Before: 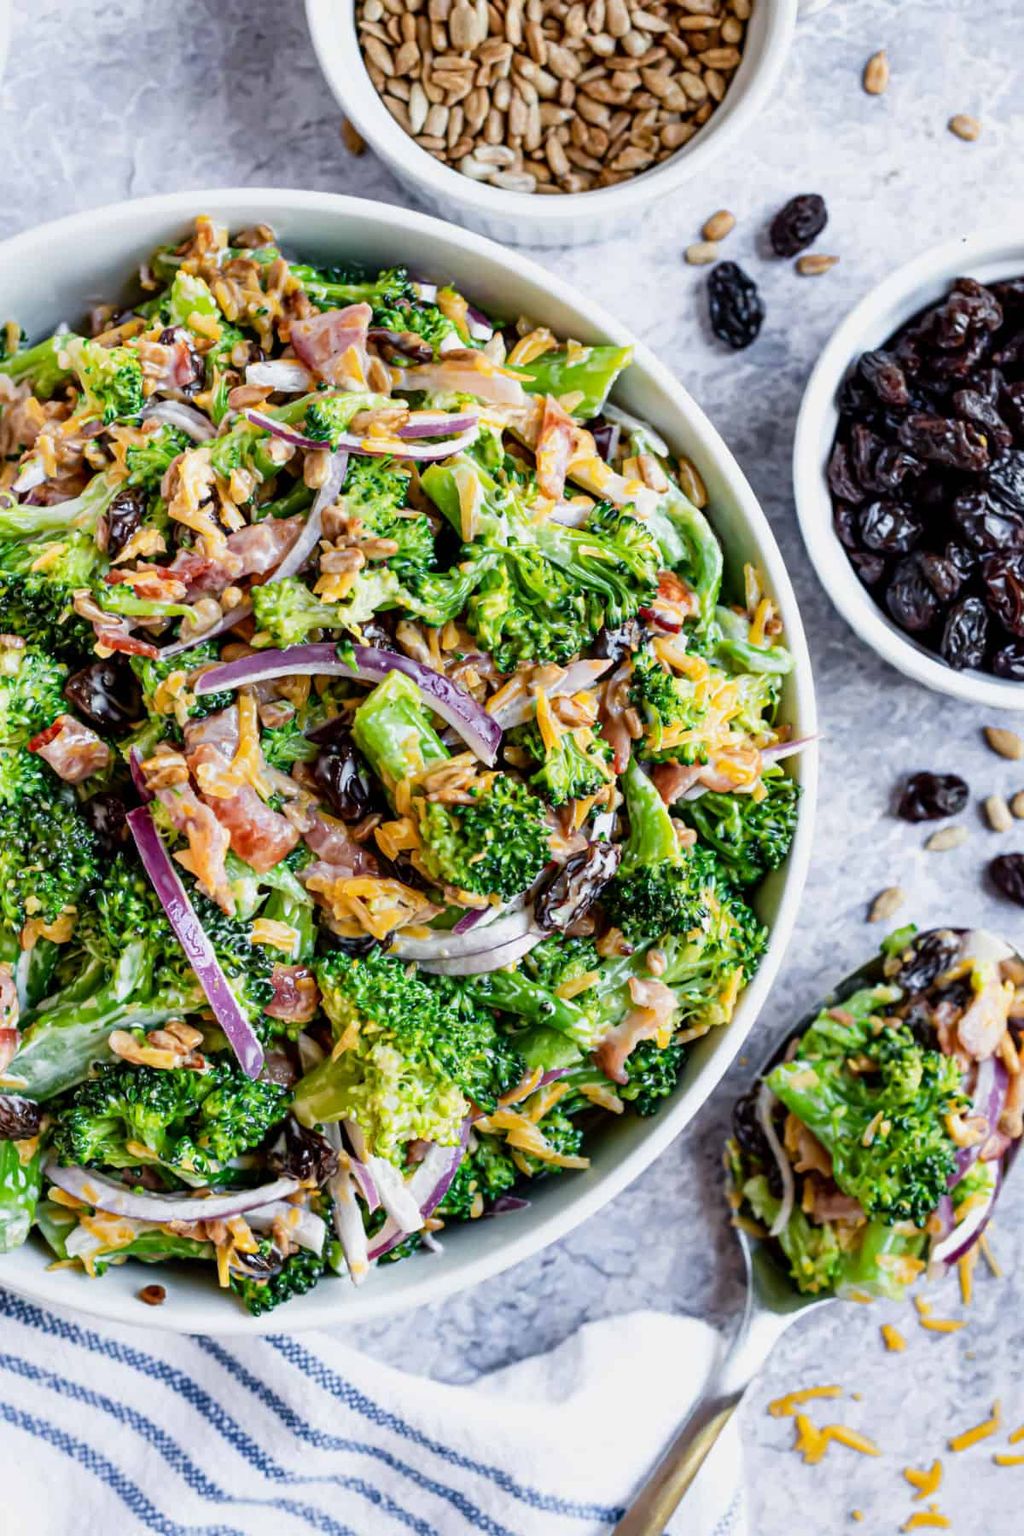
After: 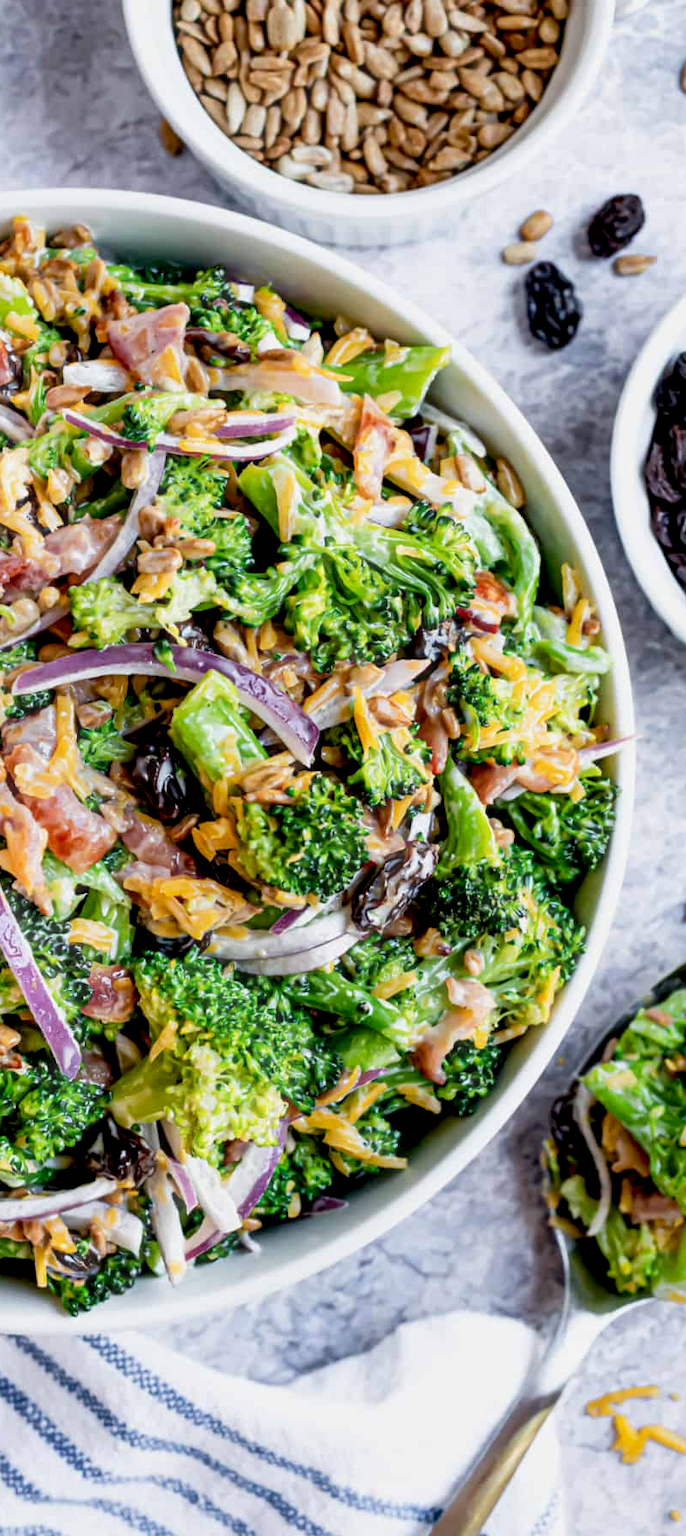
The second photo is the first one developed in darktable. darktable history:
crop and rotate: left 17.84%, right 15.14%
haze removal: strength -0.086, distance 0.358, compatibility mode true, adaptive false
exposure: black level correction 0.012, compensate highlight preservation false
